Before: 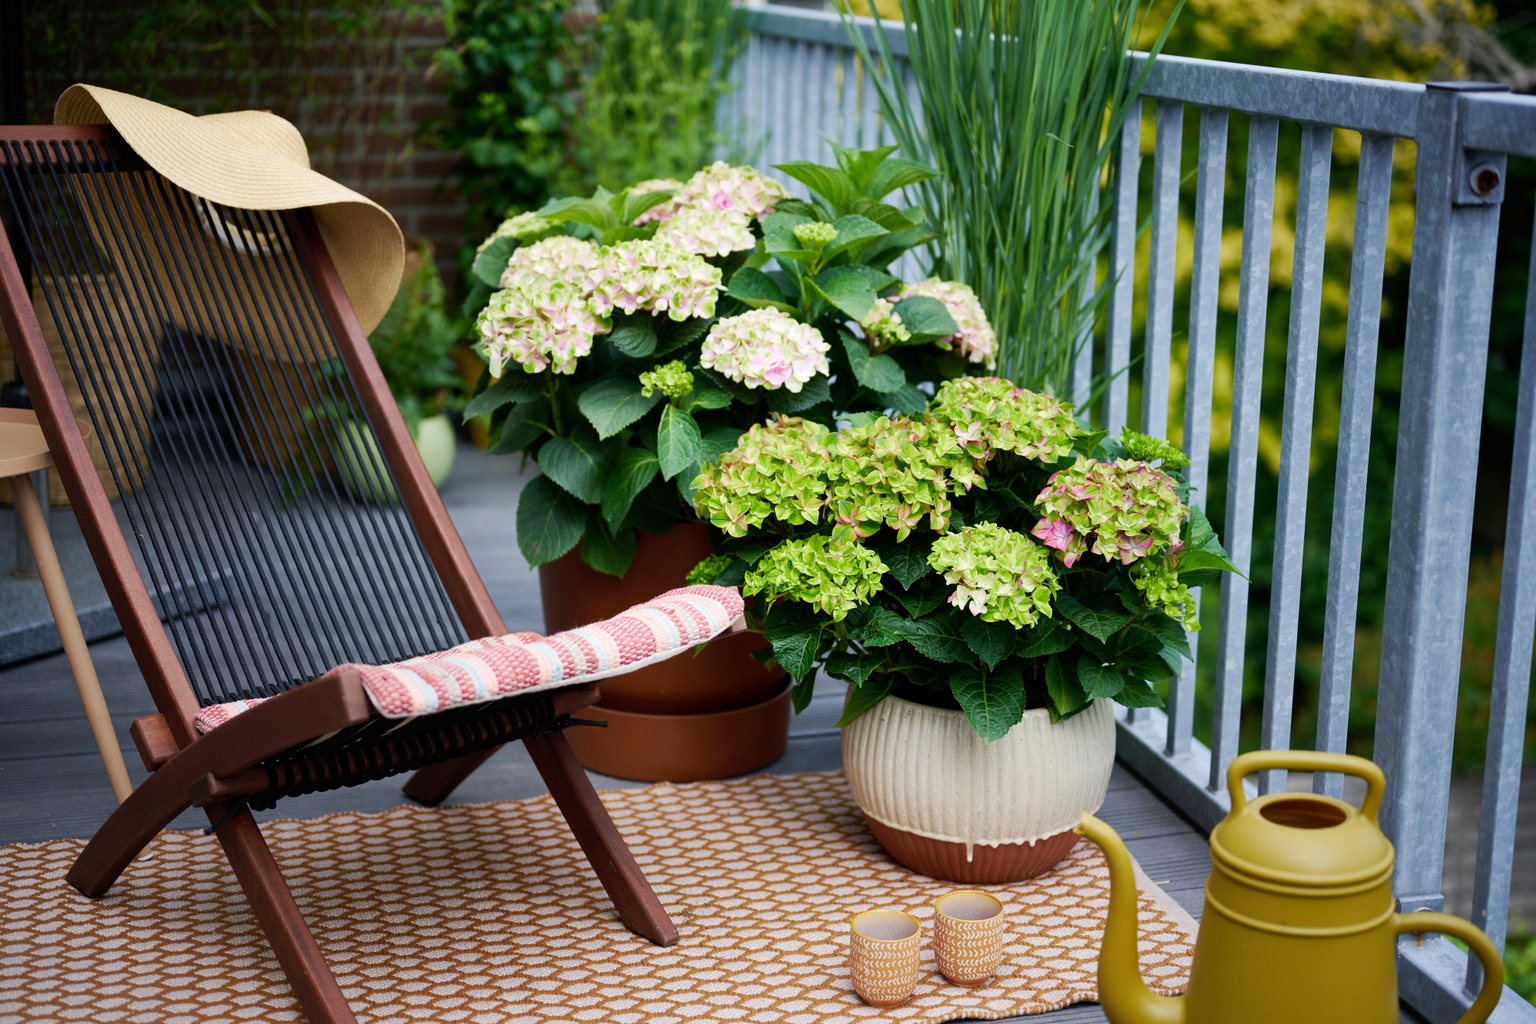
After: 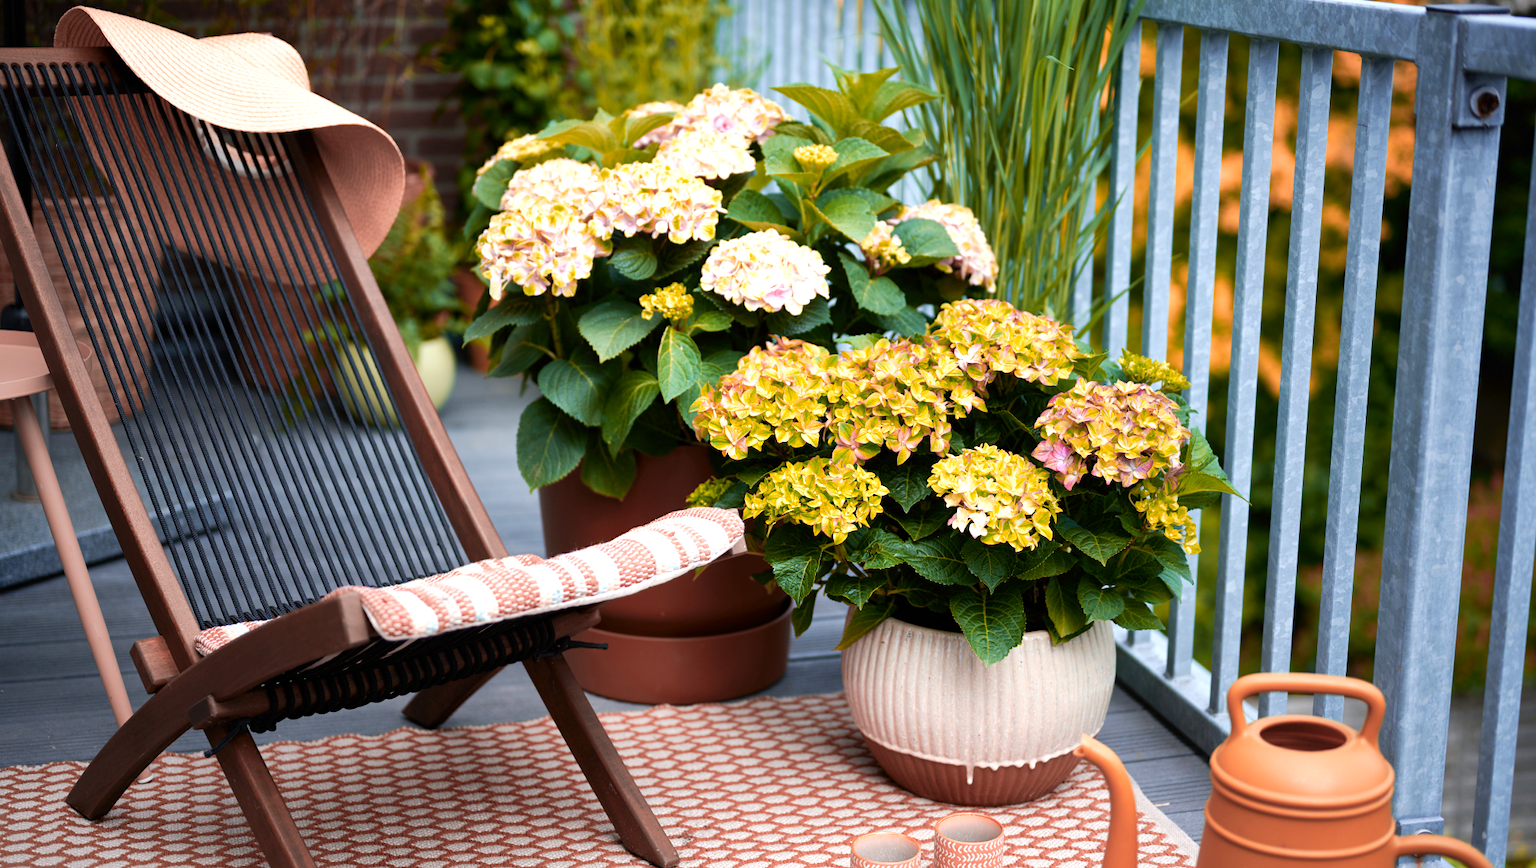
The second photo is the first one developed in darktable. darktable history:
shadows and highlights: shadows -20.1, white point adjustment -2.15, highlights -34.77, highlights color adjustment 89.13%
crop: top 7.614%, bottom 7.479%
color zones: curves: ch1 [(0, 0.455) (0.063, 0.455) (0.286, 0.495) (0.429, 0.5) (0.571, 0.5) (0.714, 0.5) (0.857, 0.5) (1, 0.455)]; ch2 [(0, 0.532) (0.063, 0.521) (0.233, 0.447) (0.429, 0.489) (0.571, 0.5) (0.714, 0.5) (0.857, 0.5) (1, 0.532)], mix 100.8%, process mode strong
exposure: exposure 0.607 EV, compensate exposure bias true, compensate highlight preservation false
